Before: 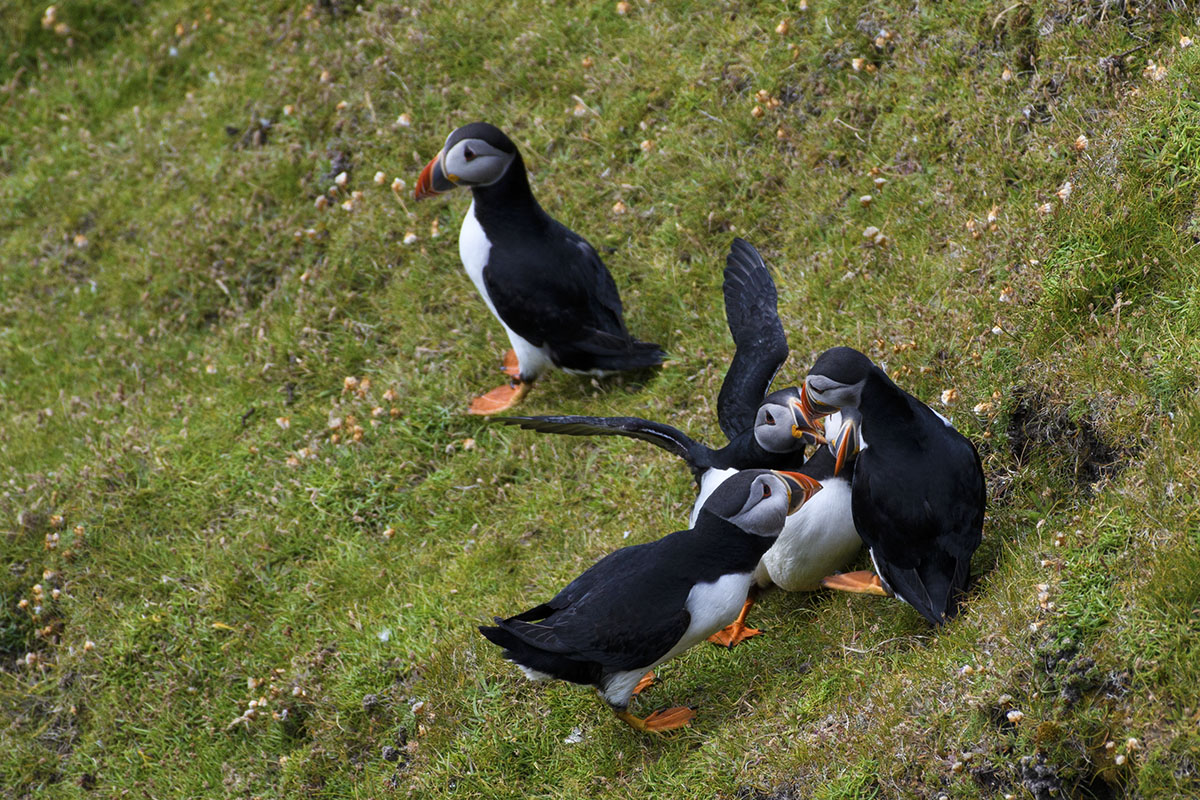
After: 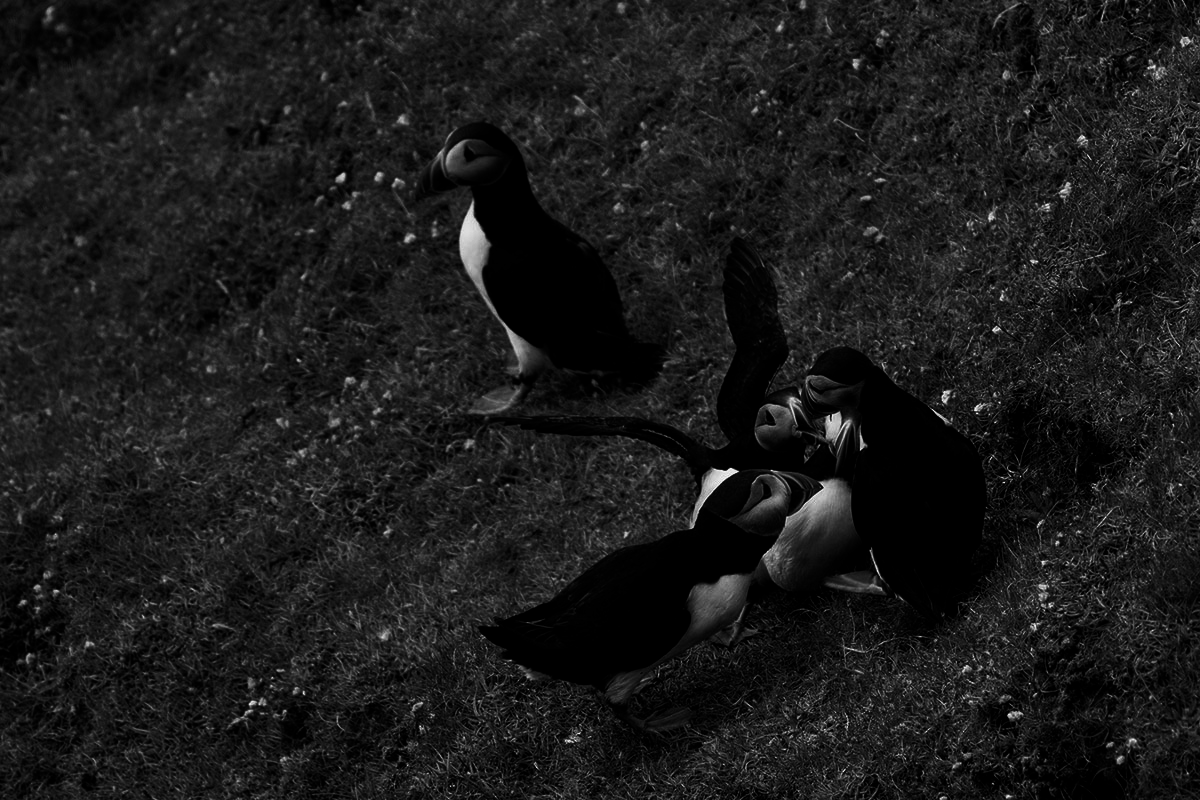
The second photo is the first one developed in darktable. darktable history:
white balance: red 0.871, blue 1.249
contrast brightness saturation: contrast 0.02, brightness -1, saturation -1
